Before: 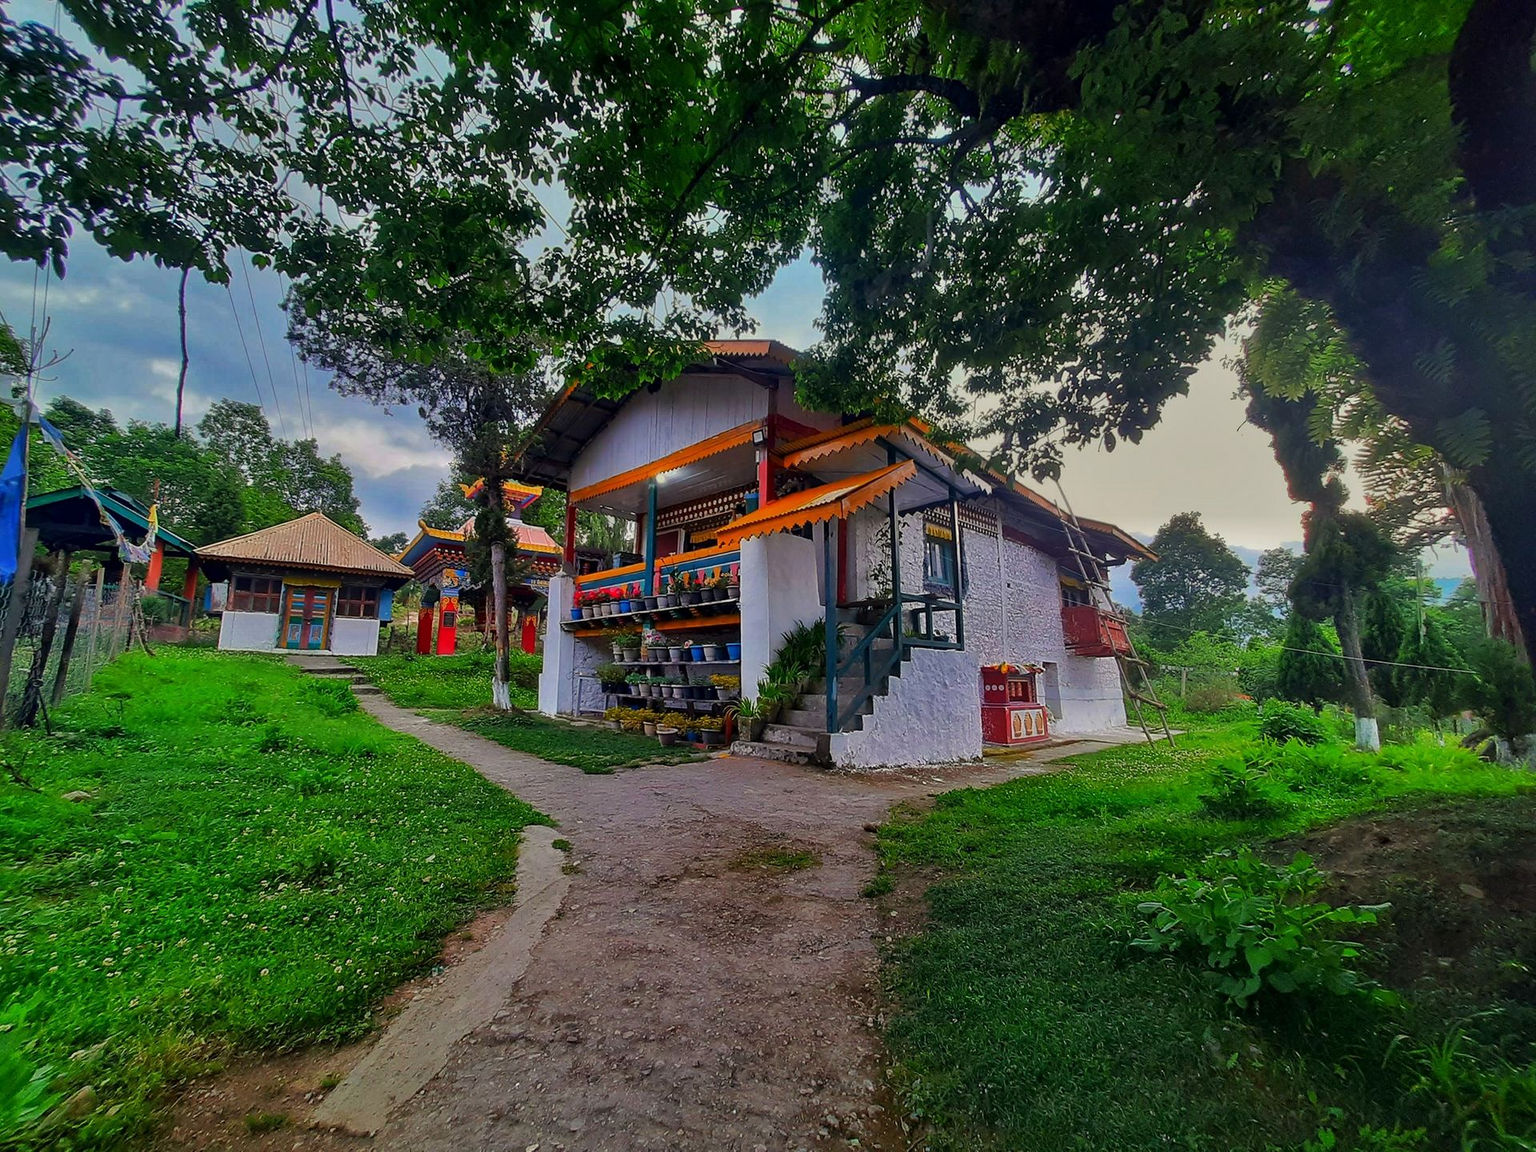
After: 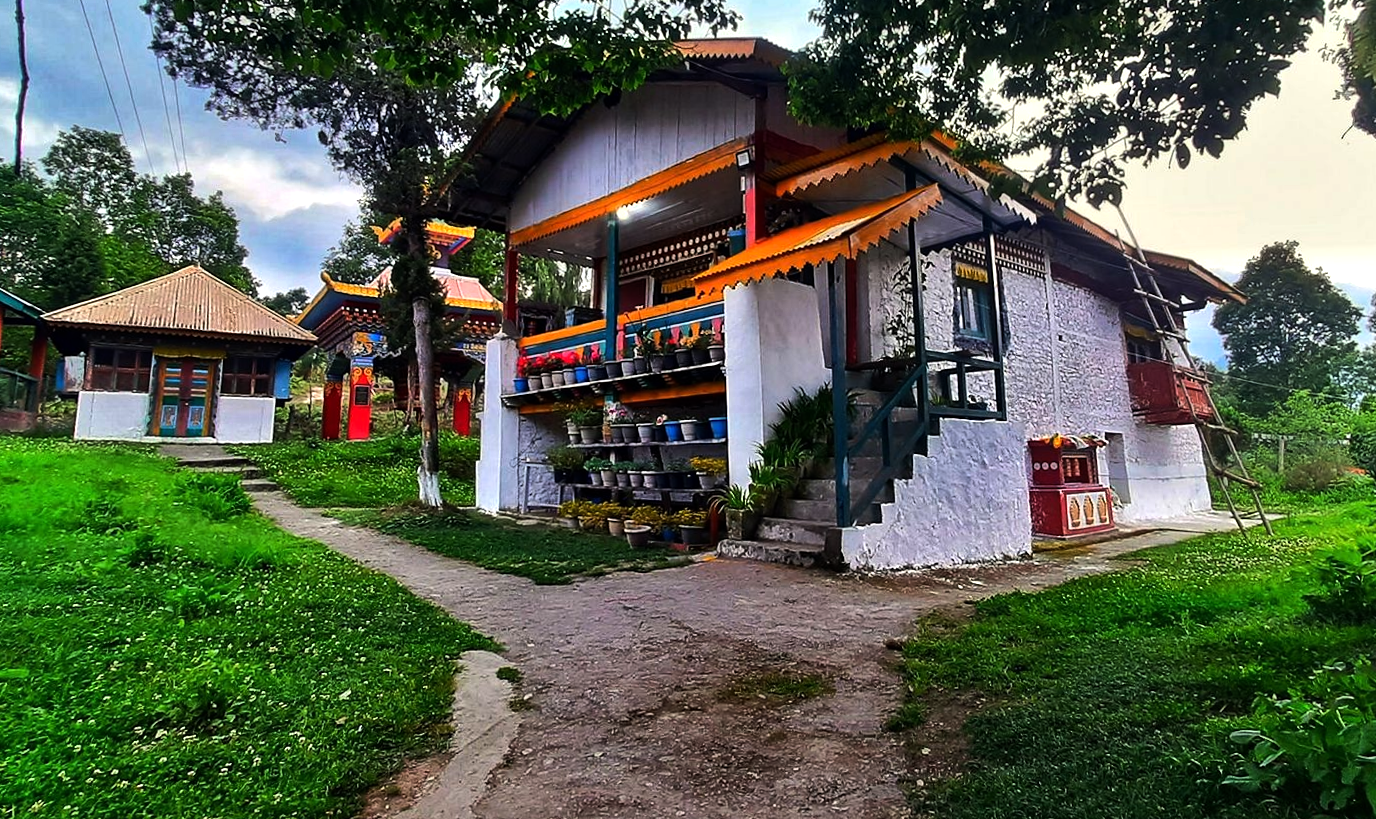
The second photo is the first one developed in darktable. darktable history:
tone equalizer: -8 EV -1.08 EV, -7 EV -1.01 EV, -6 EV -0.867 EV, -5 EV -0.578 EV, -3 EV 0.578 EV, -2 EV 0.867 EV, -1 EV 1.01 EV, +0 EV 1.08 EV, edges refinement/feathering 500, mask exposure compensation -1.57 EV, preserve details no
rotate and perspective: rotation -1.24°, automatic cropping off
crop: left 11.123%, top 27.61%, right 18.3%, bottom 17.034%
